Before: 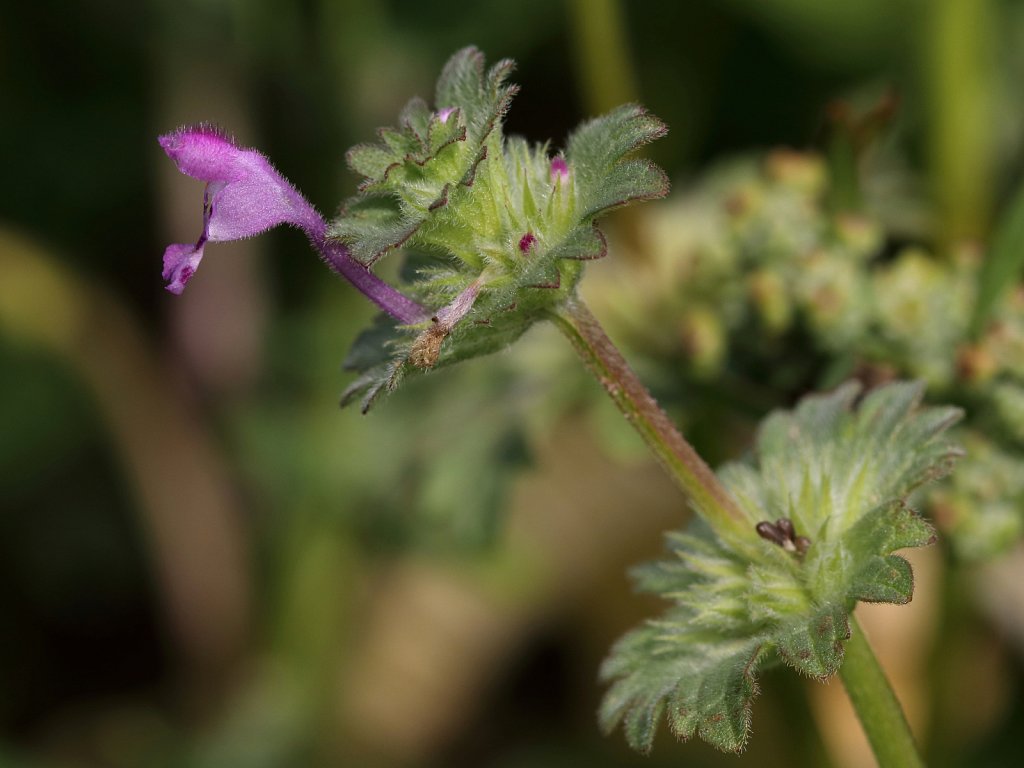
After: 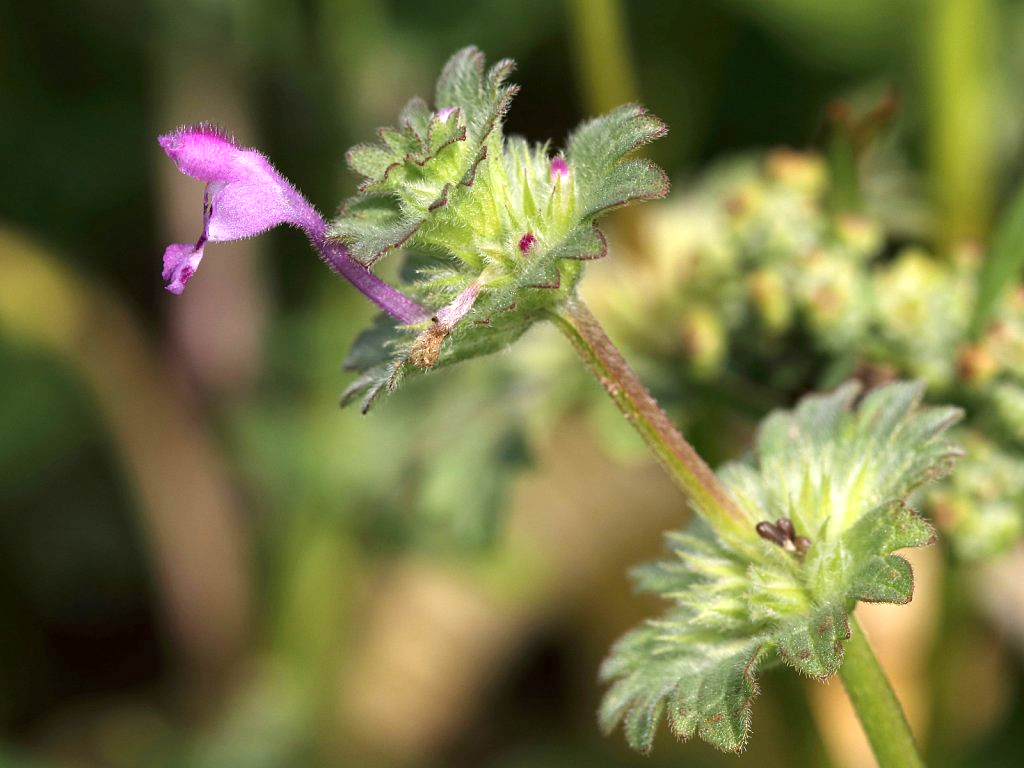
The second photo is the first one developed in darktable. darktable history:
exposure: exposure 1.072 EV, compensate highlight preservation false
haze removal: strength 0.021, distance 0.253, compatibility mode true, adaptive false
